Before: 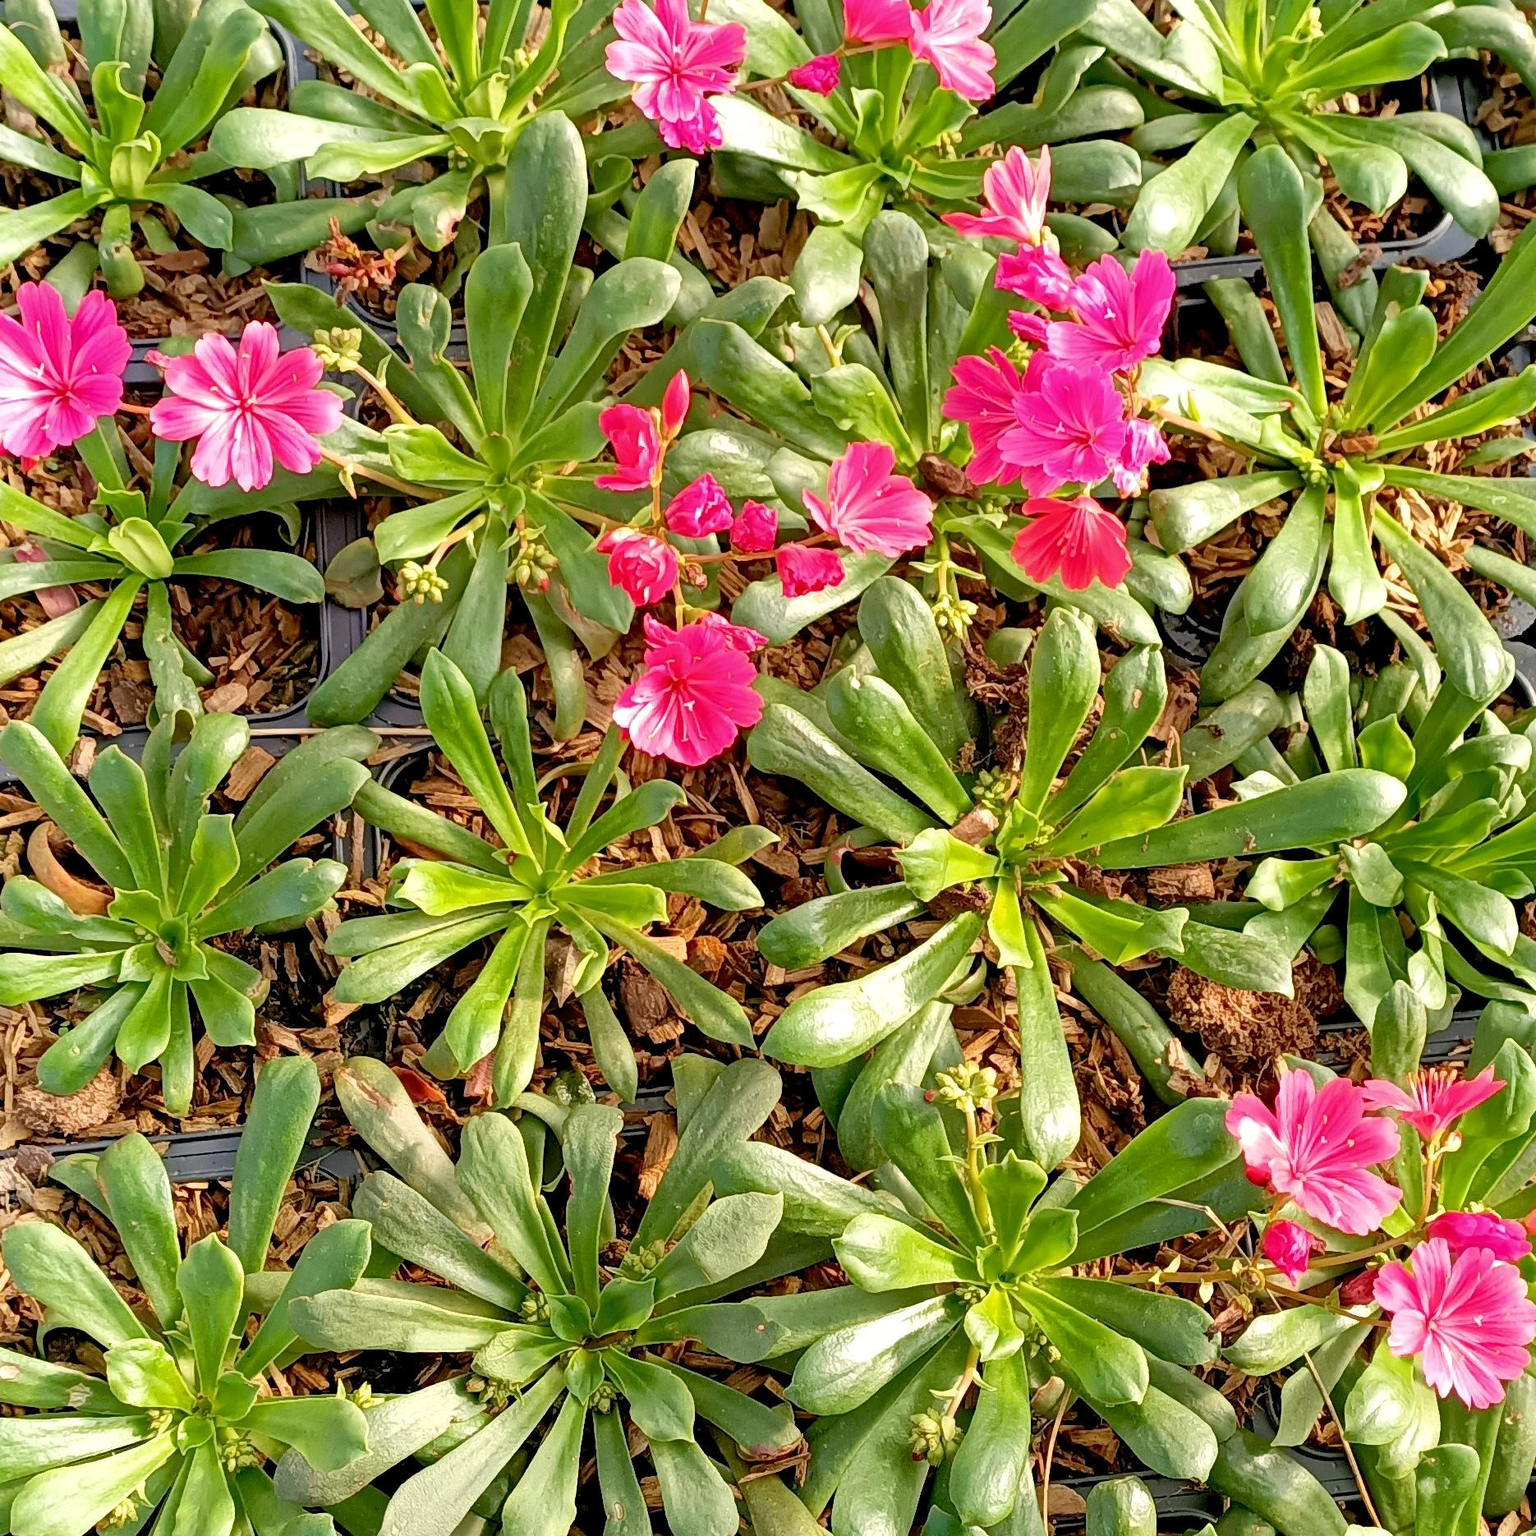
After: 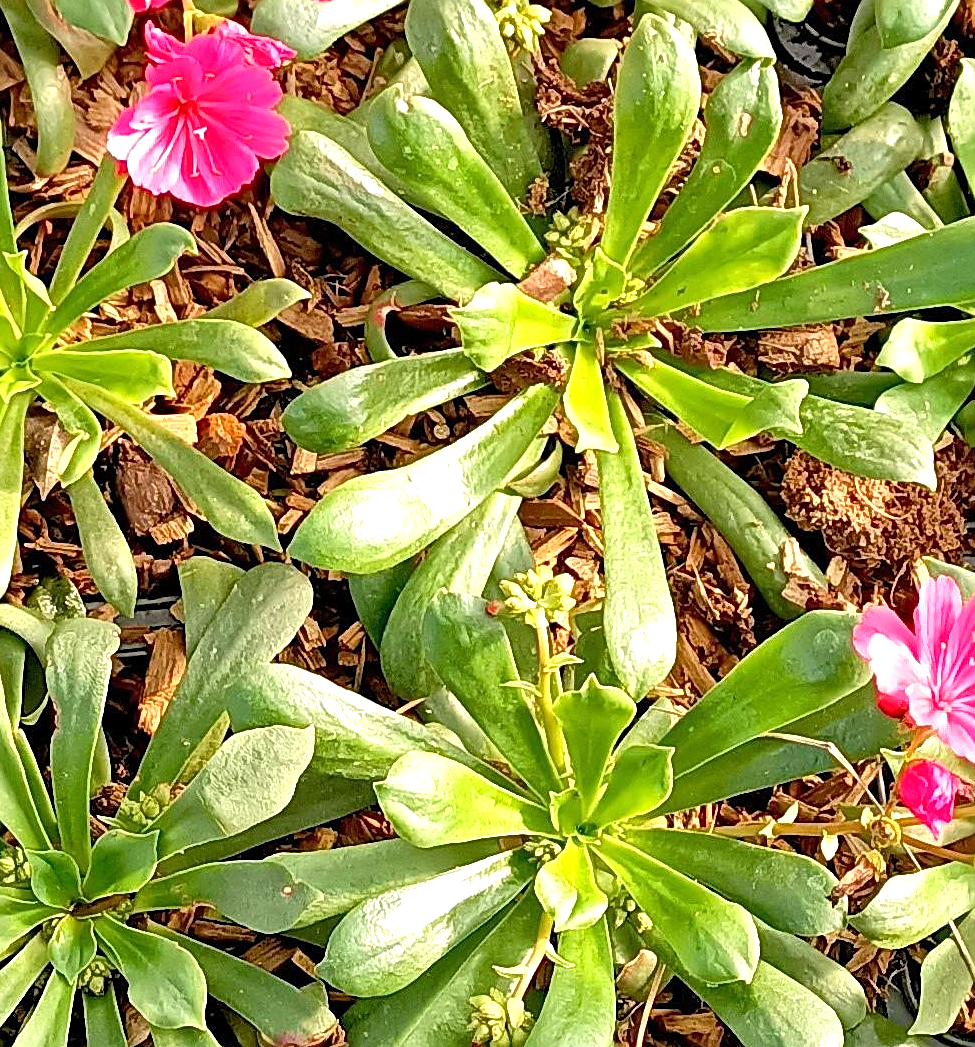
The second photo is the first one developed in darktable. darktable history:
exposure: exposure 0.611 EV, compensate highlight preservation false
sharpen: on, module defaults
crop: left 34.218%, top 38.866%, right 13.63%, bottom 5.143%
